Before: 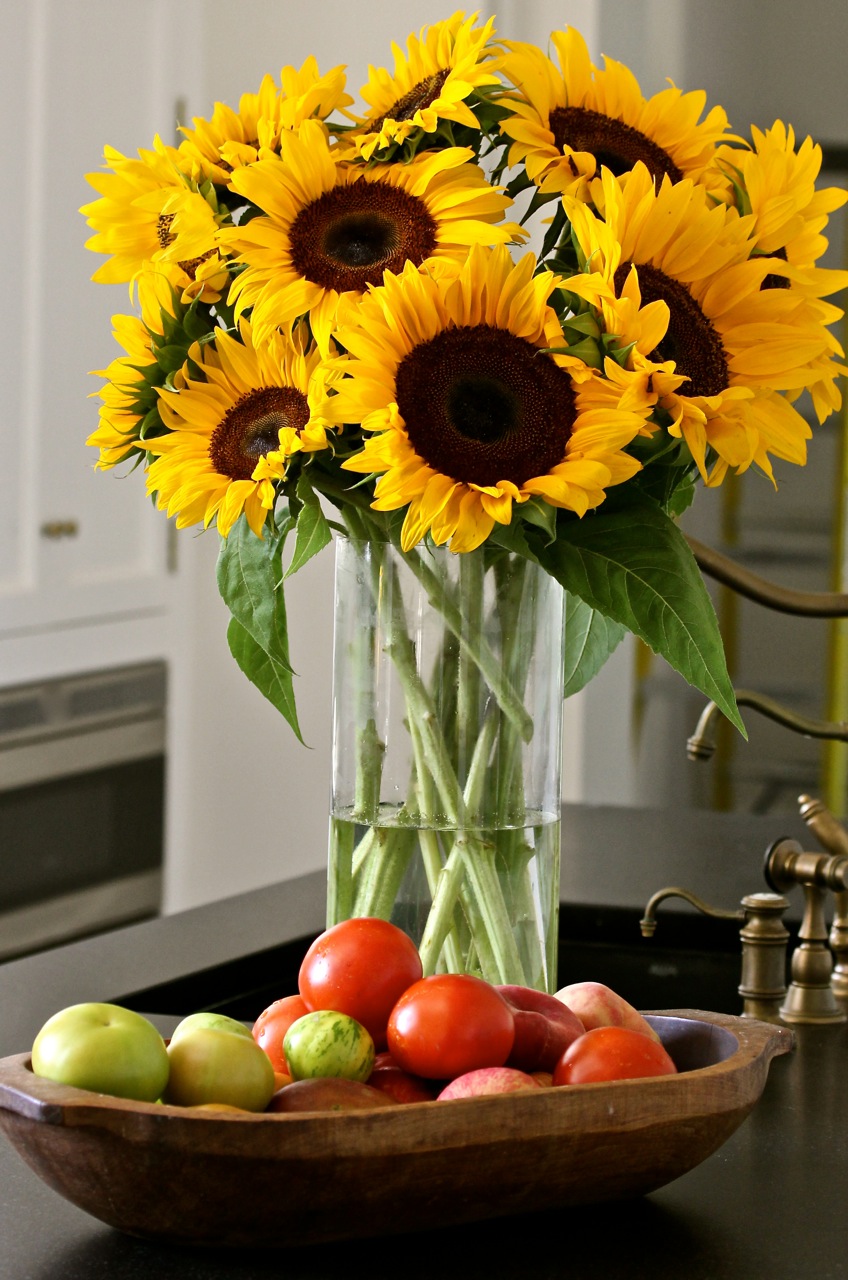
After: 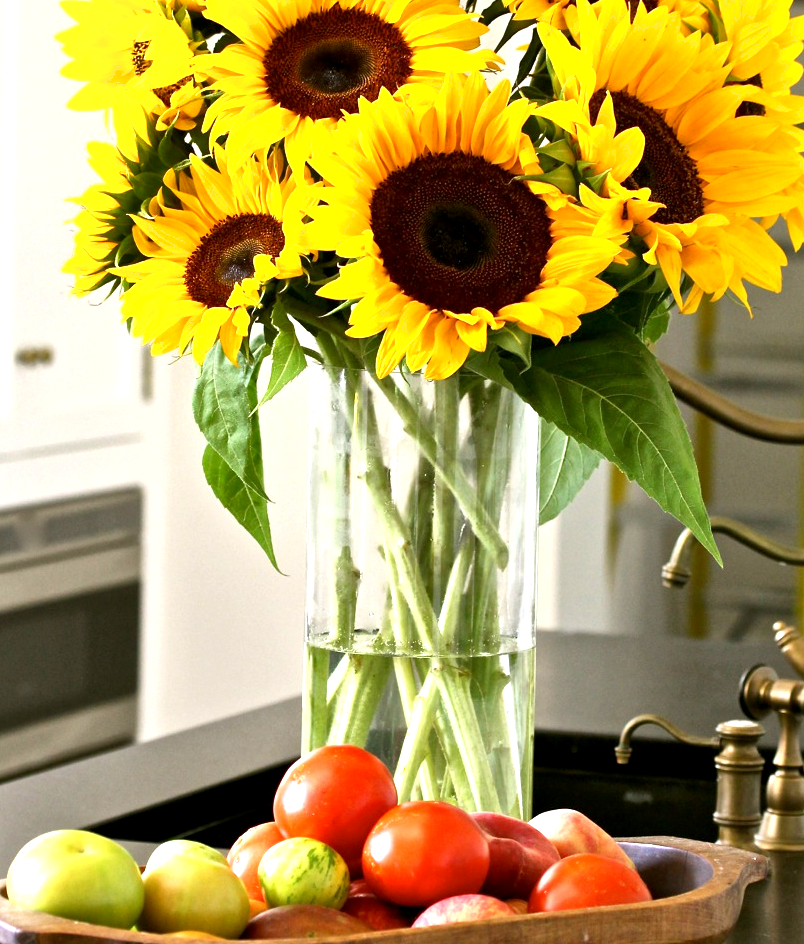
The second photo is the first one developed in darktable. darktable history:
shadows and highlights: radius 125.86, shadows 30.31, highlights -31.16, low approximation 0.01, soften with gaussian
exposure: black level correction 0.001, exposure 1.119 EV, compensate exposure bias true, compensate highlight preservation false
crop and rotate: left 2.956%, top 13.516%, right 2.228%, bottom 12.663%
